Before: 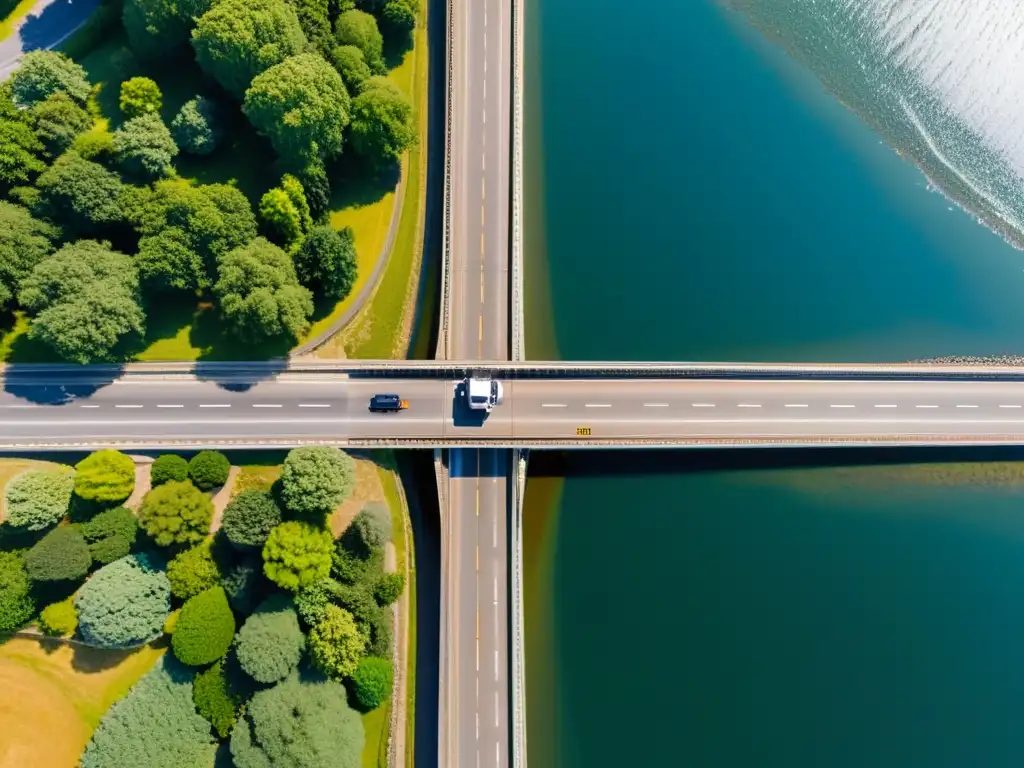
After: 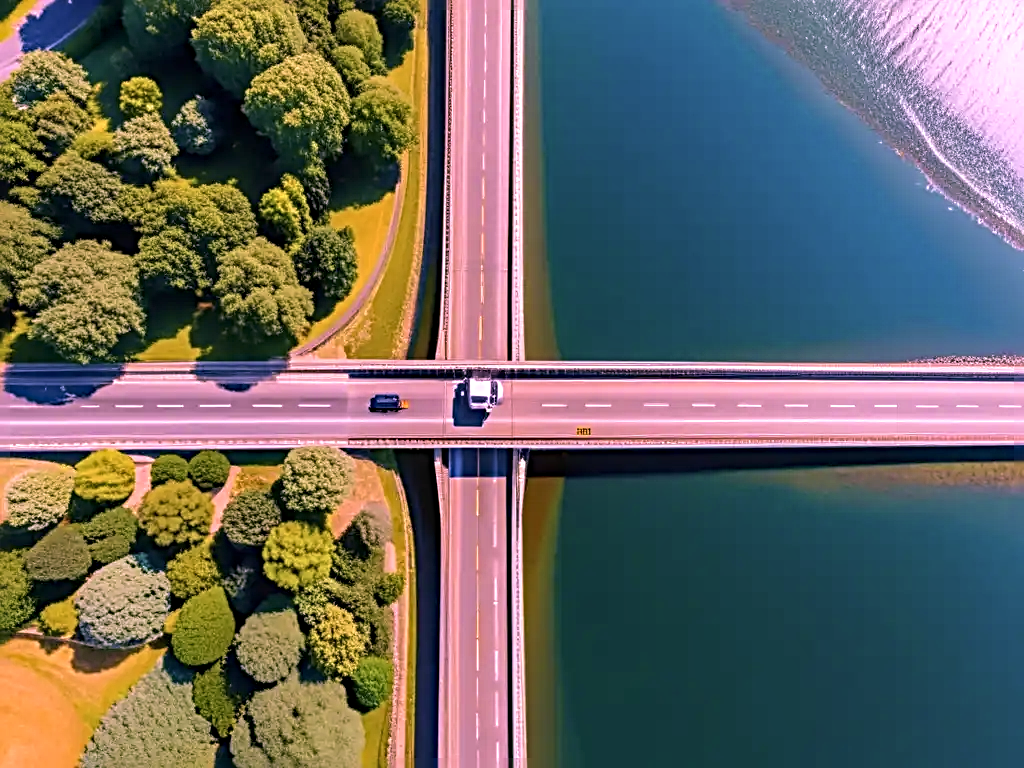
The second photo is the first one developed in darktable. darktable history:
haze removal: compatibility mode true, adaptive false
color calibration: output R [1.107, -0.012, -0.003, 0], output B [0, 0, 1.308, 0], x 0.34, y 0.354, temperature 5185.93 K
velvia: on, module defaults
local contrast: on, module defaults
sharpen: radius 3.98
